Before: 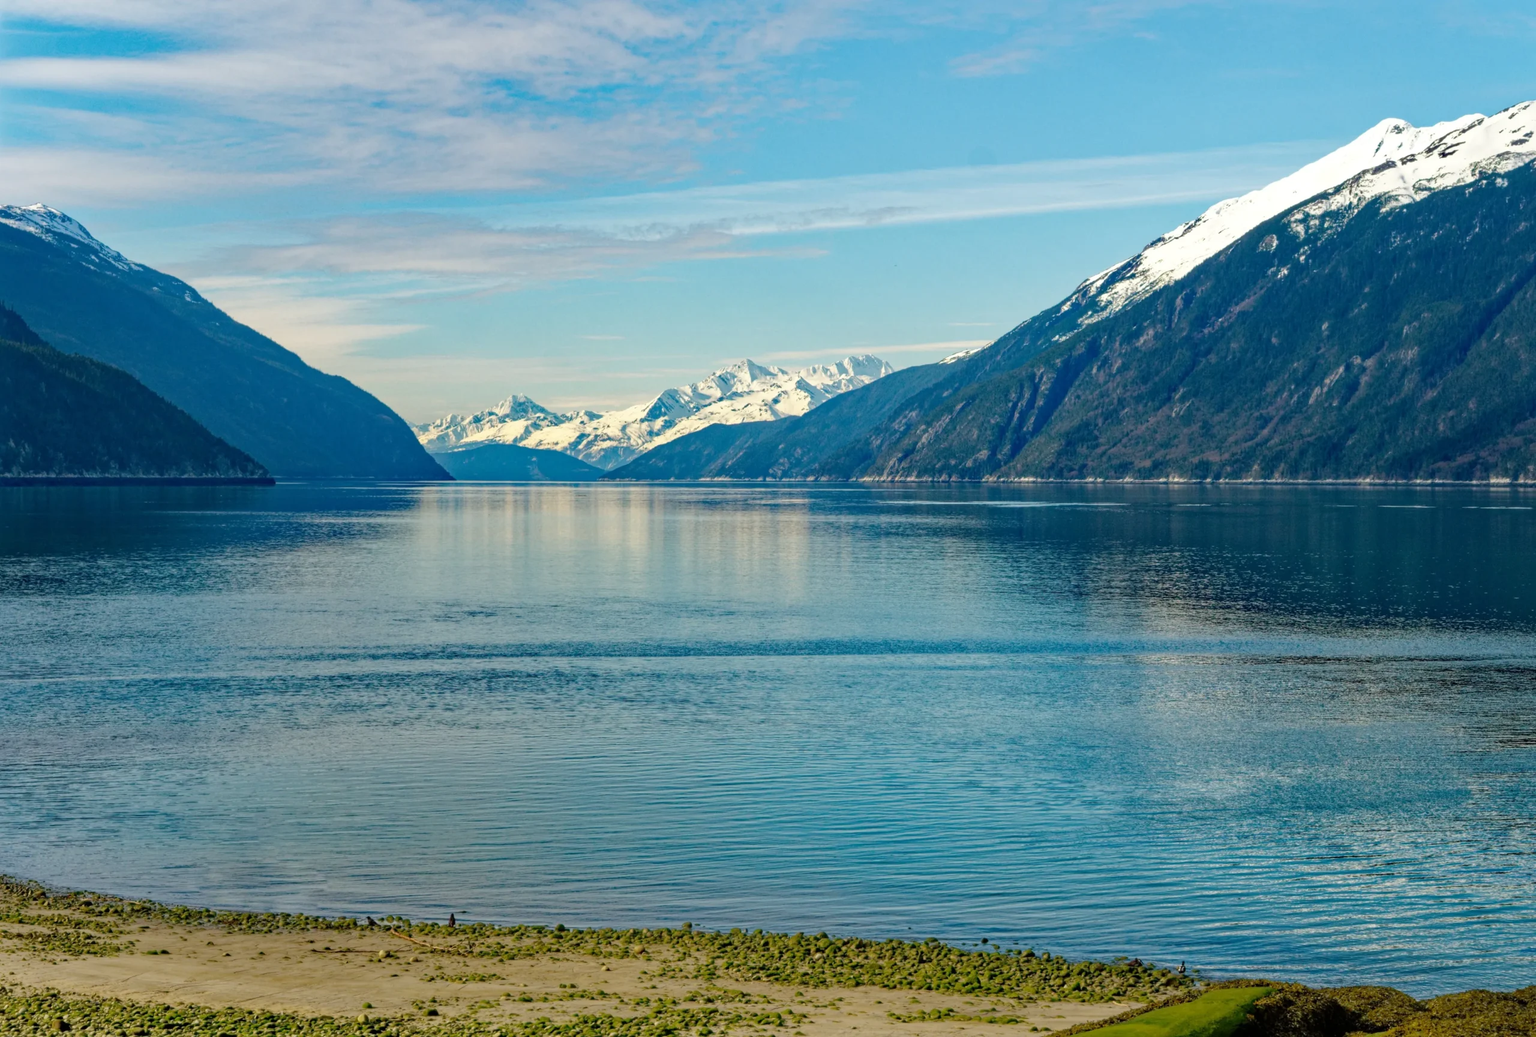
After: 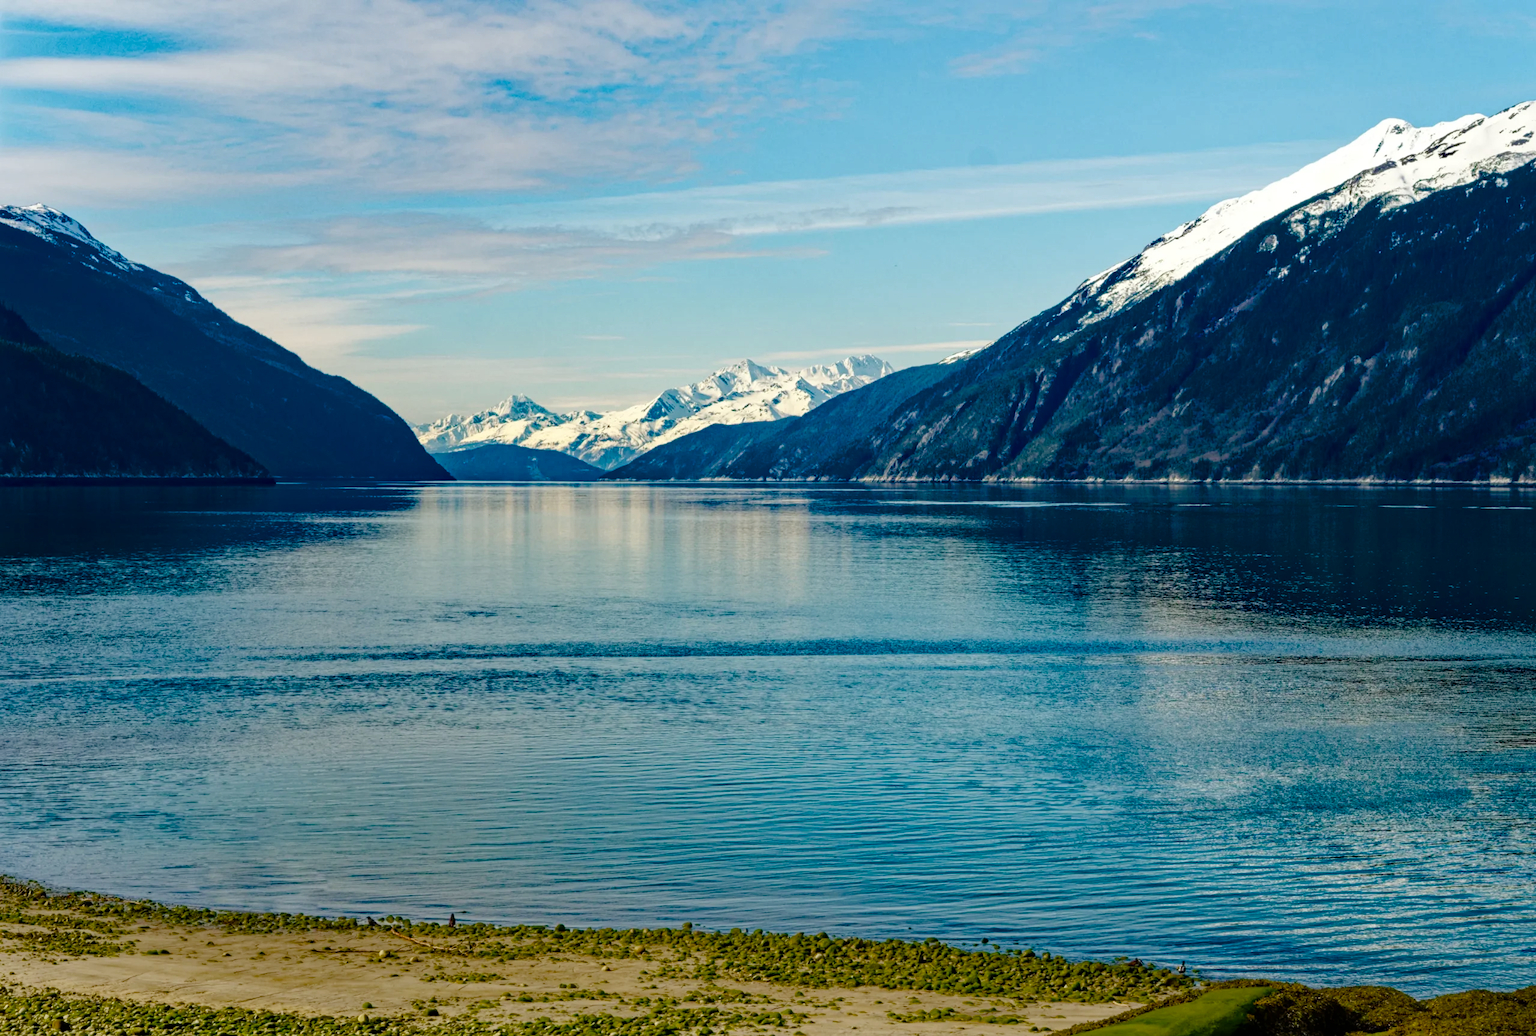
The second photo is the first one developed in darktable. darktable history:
exposure: compensate highlight preservation false
color balance rgb: power › hue 208.24°, perceptual saturation grading › global saturation 14.183%, perceptual saturation grading › highlights -30.082%, perceptual saturation grading › shadows 51.585%, saturation formula JzAzBz (2021)
